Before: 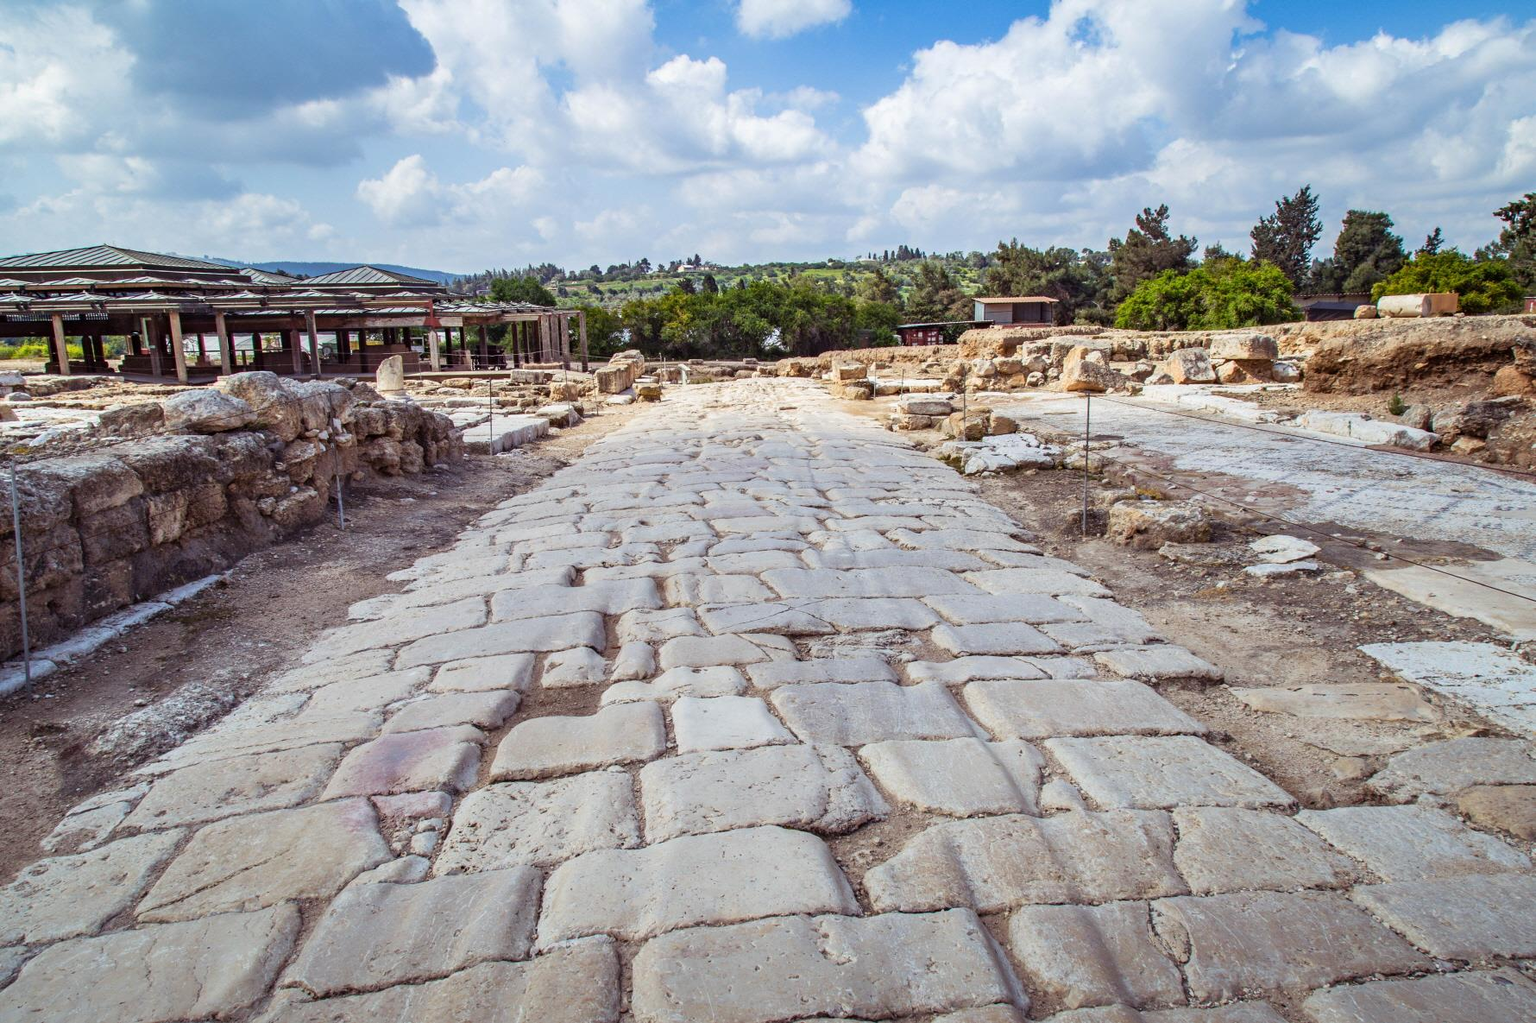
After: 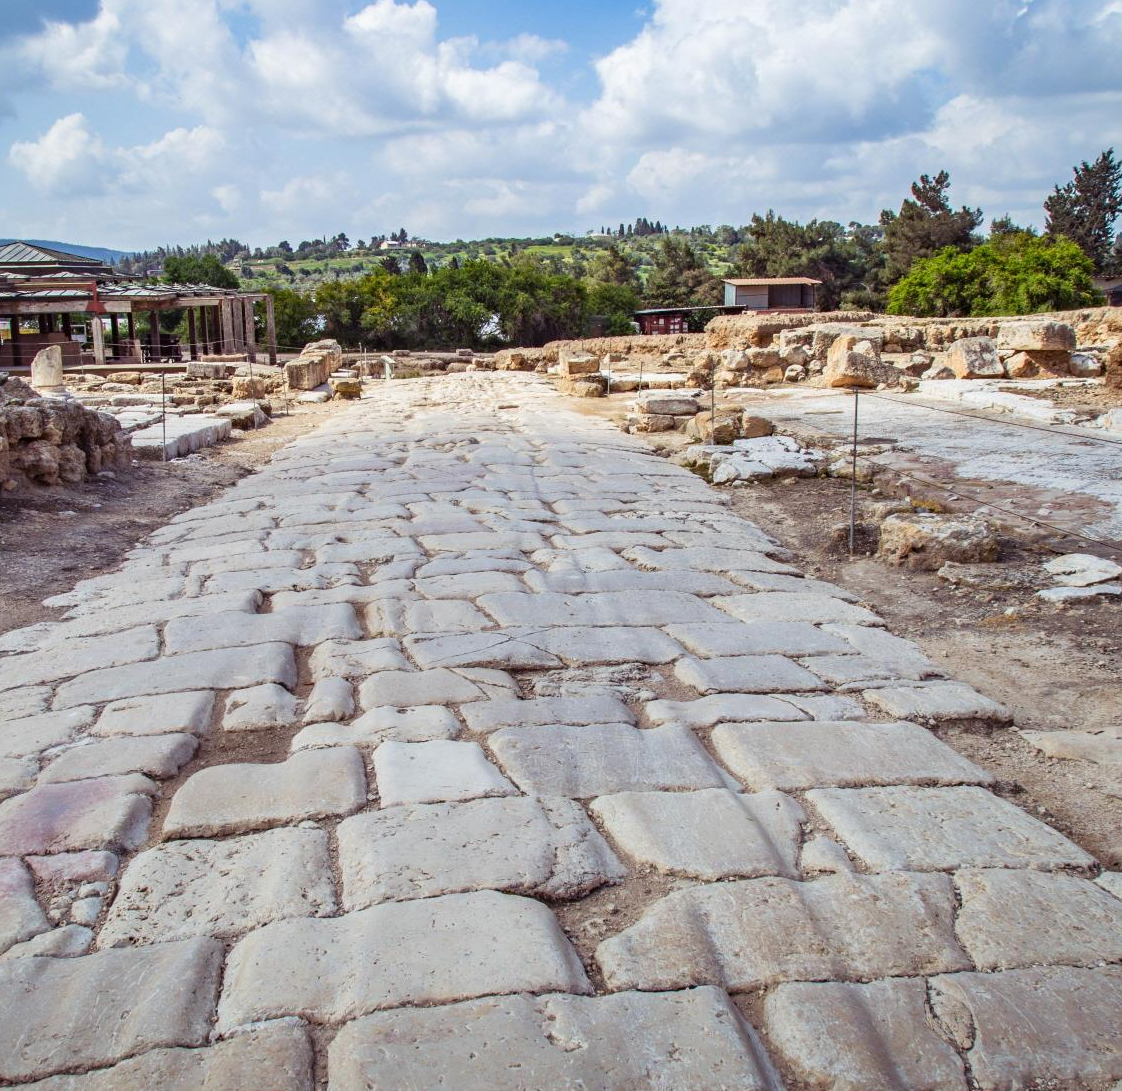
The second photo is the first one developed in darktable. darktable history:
crop and rotate: left 22.799%, top 5.638%, right 14.127%, bottom 2.263%
